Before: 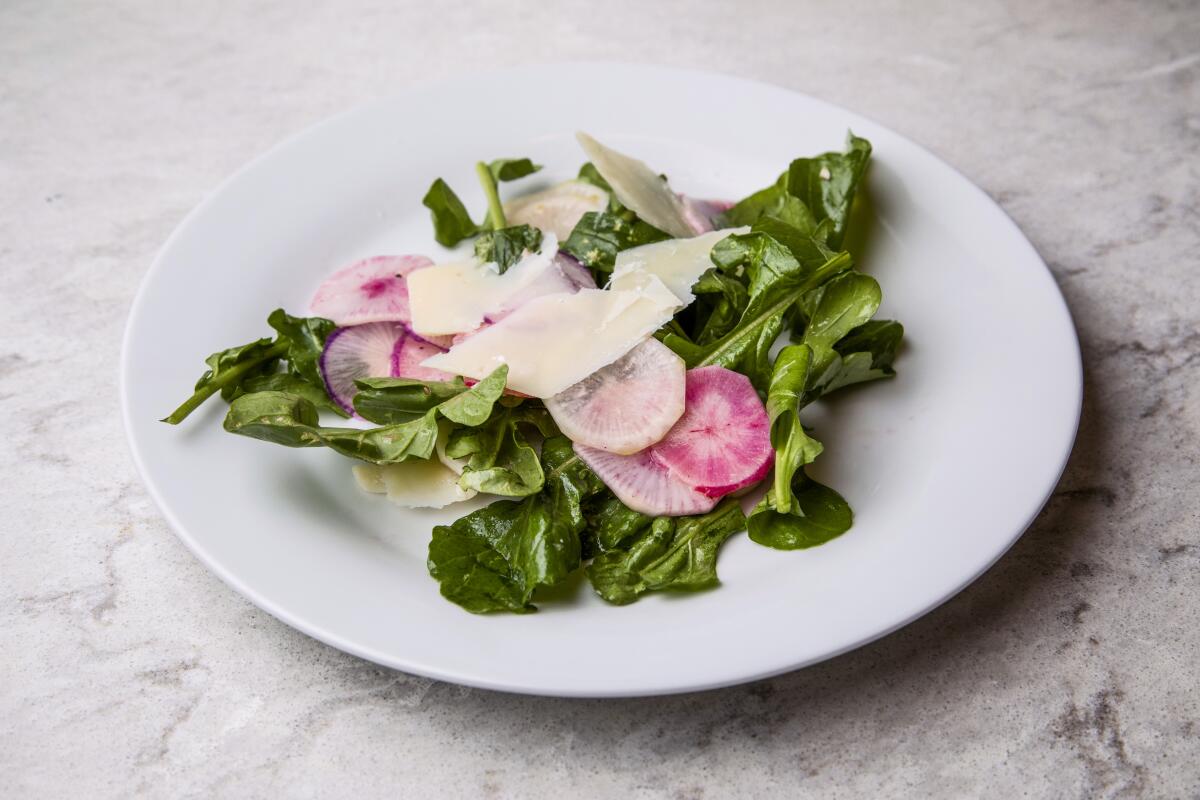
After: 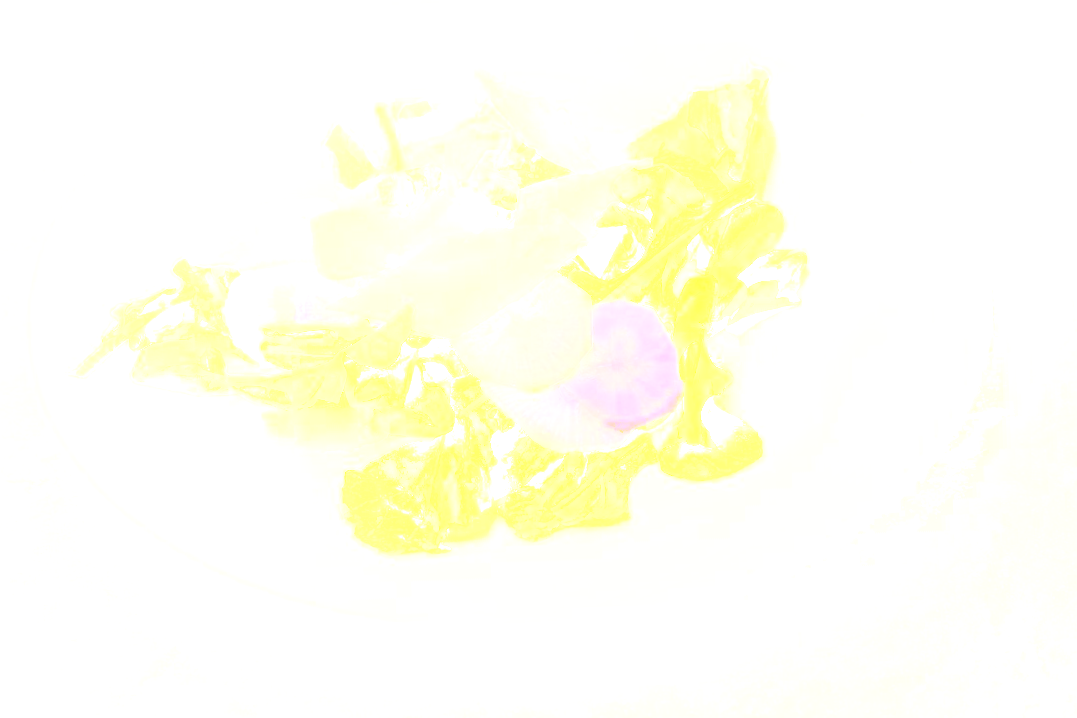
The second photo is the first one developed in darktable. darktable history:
grain: on, module defaults
tone equalizer: -7 EV 0.15 EV, -6 EV 0.6 EV, -5 EV 1.15 EV, -4 EV 1.33 EV, -3 EV 1.15 EV, -2 EV 0.6 EV, -1 EV 0.15 EV, mask exposure compensation -0.5 EV
exposure: black level correction 0.011, compensate highlight preservation false
white balance: red 1.045, blue 0.932
bloom: size 25%, threshold 5%, strength 90%
crop and rotate: angle 1.96°, left 5.673%, top 5.673%
